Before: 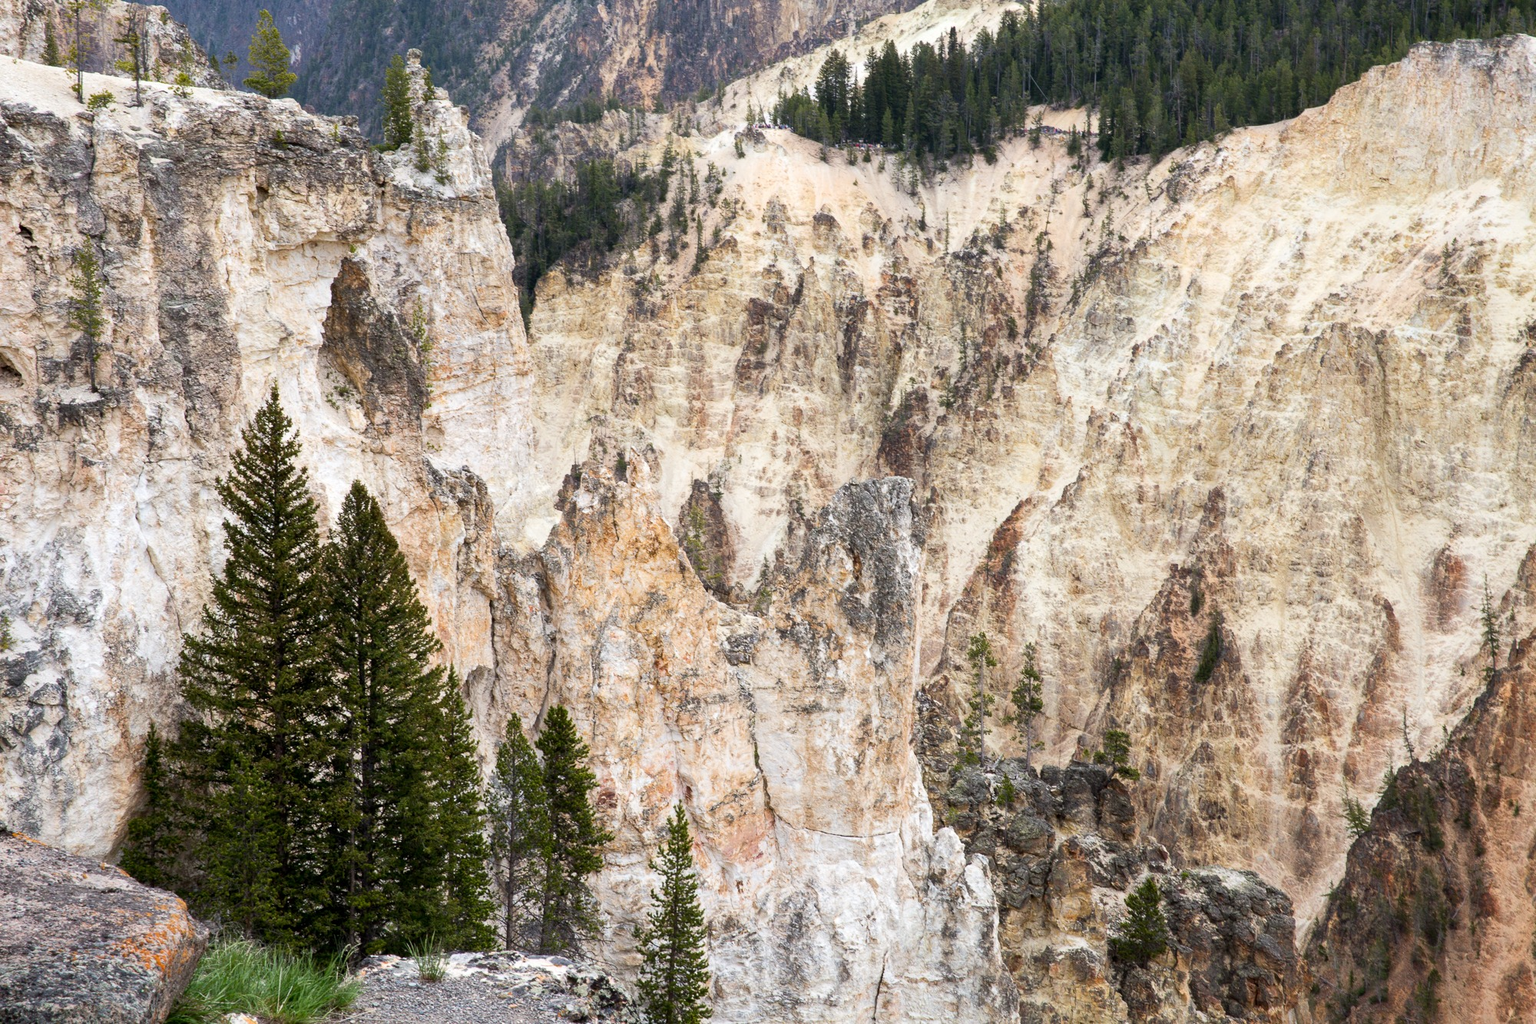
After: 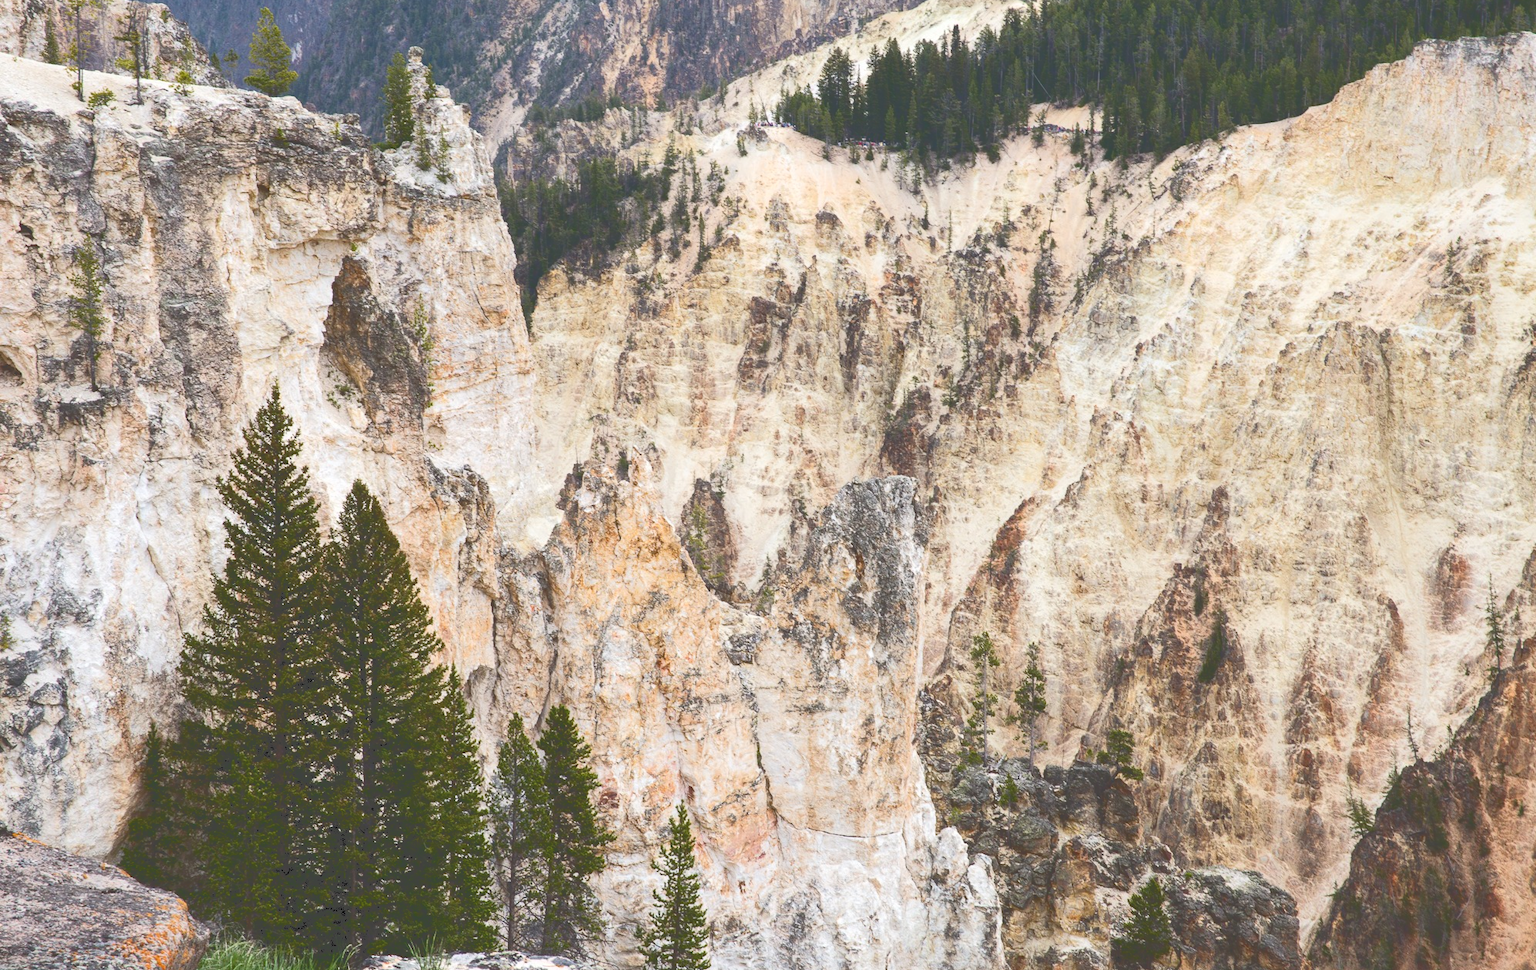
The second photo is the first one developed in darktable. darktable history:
crop: top 0.3%, right 0.261%, bottom 5.022%
tone curve: curves: ch0 [(0, 0) (0.003, 0.273) (0.011, 0.276) (0.025, 0.276) (0.044, 0.28) (0.069, 0.283) (0.1, 0.288) (0.136, 0.293) (0.177, 0.302) (0.224, 0.321) (0.277, 0.349) (0.335, 0.393) (0.399, 0.448) (0.468, 0.51) (0.543, 0.589) (0.623, 0.677) (0.709, 0.761) (0.801, 0.839) (0.898, 0.909) (1, 1)], color space Lab, independent channels, preserve colors none
